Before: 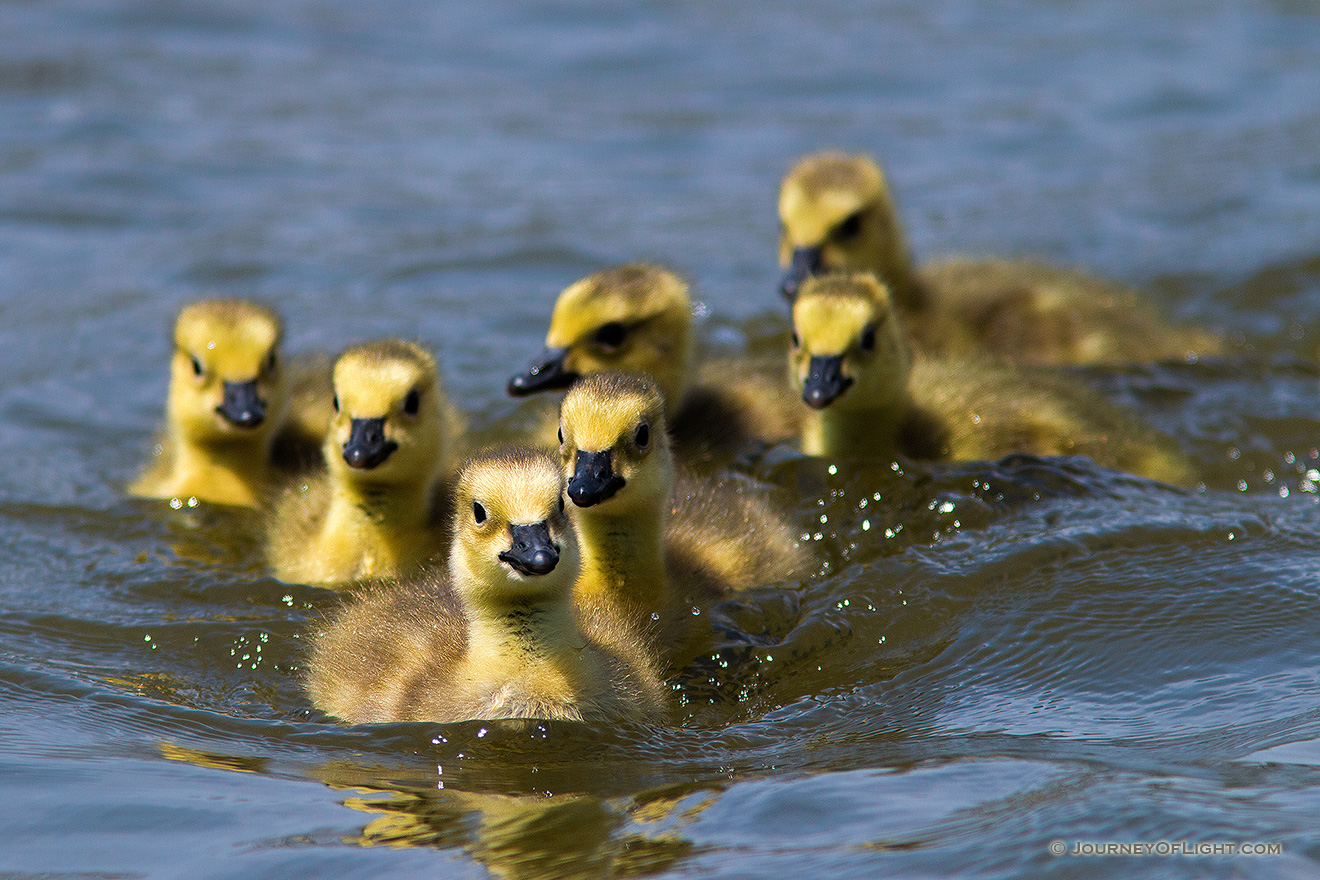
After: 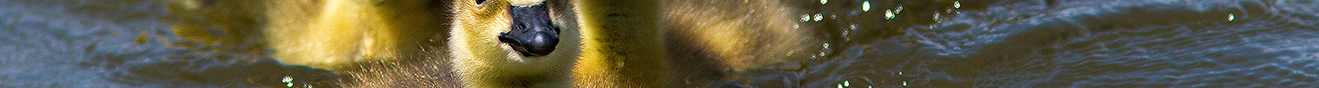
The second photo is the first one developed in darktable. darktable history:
crop and rotate: top 59.084%, bottom 30.916%
